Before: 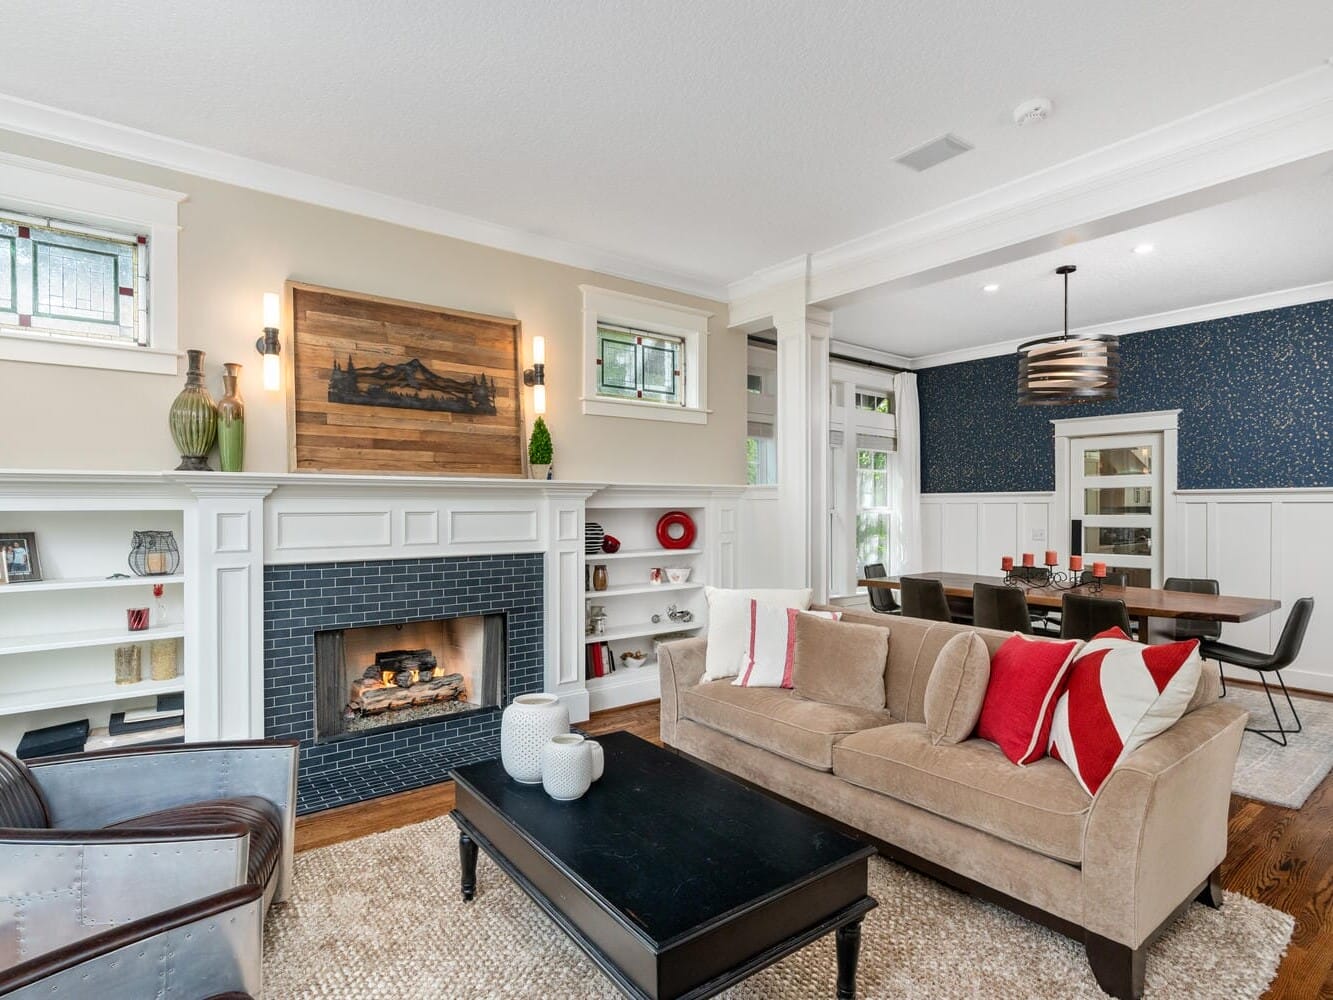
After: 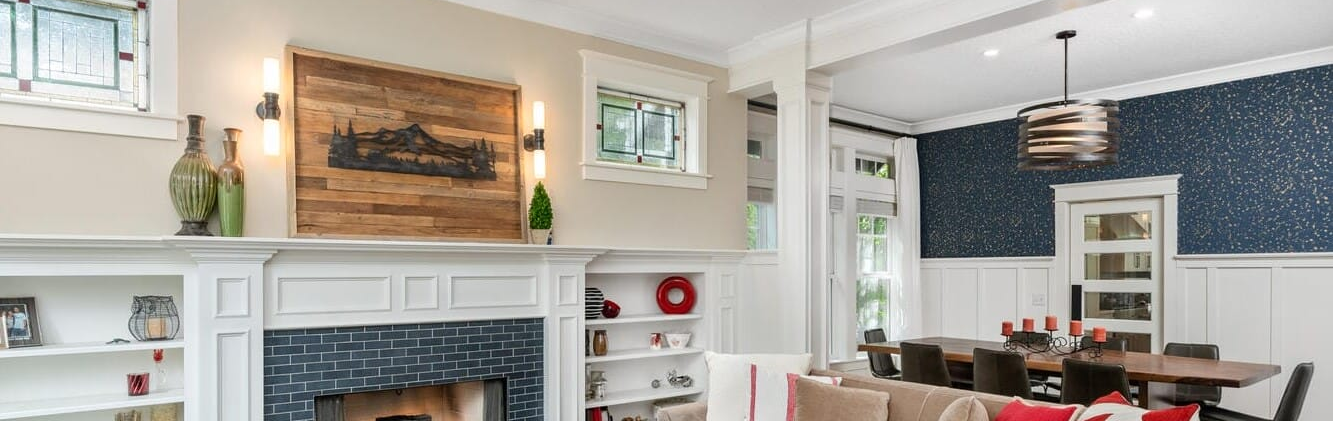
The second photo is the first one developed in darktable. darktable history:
crop and rotate: top 23.528%, bottom 34.347%
